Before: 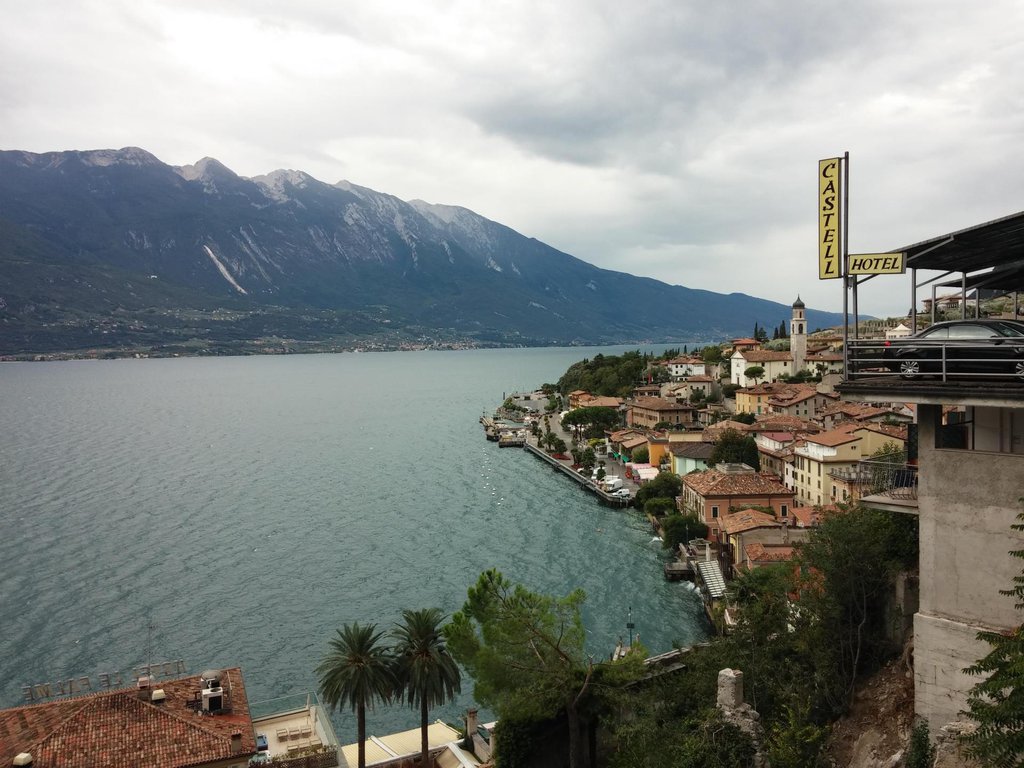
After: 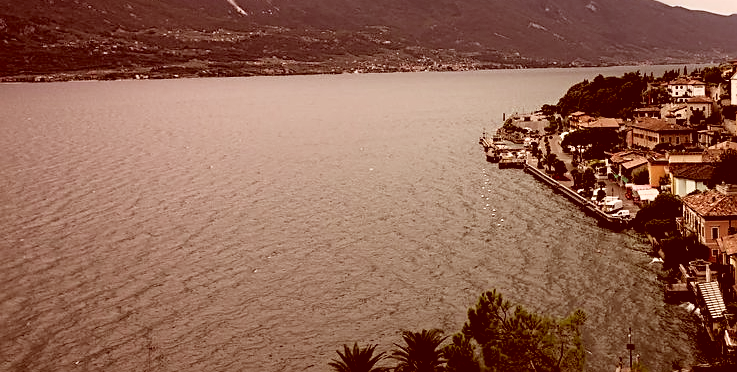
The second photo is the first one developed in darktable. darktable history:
sharpen: on, module defaults
crop: top 36.434%, right 27.938%, bottom 15.09%
color correction: highlights a* 9.43, highlights b* 8.92, shadows a* 39.86, shadows b* 39.57, saturation 0.824
filmic rgb: black relative exposure -3.64 EV, white relative exposure 2.44 EV, hardness 3.29
